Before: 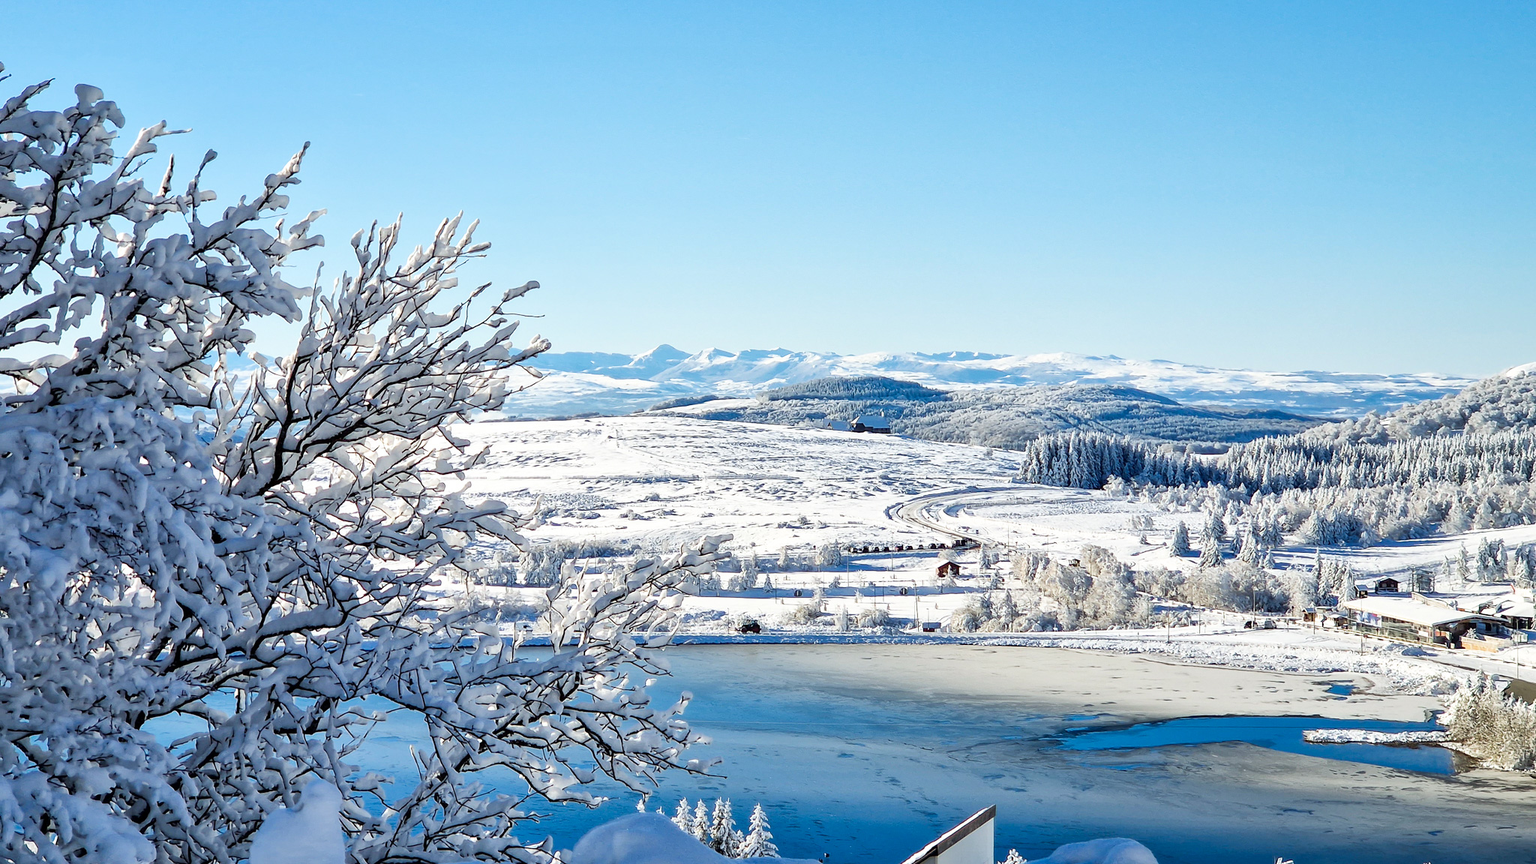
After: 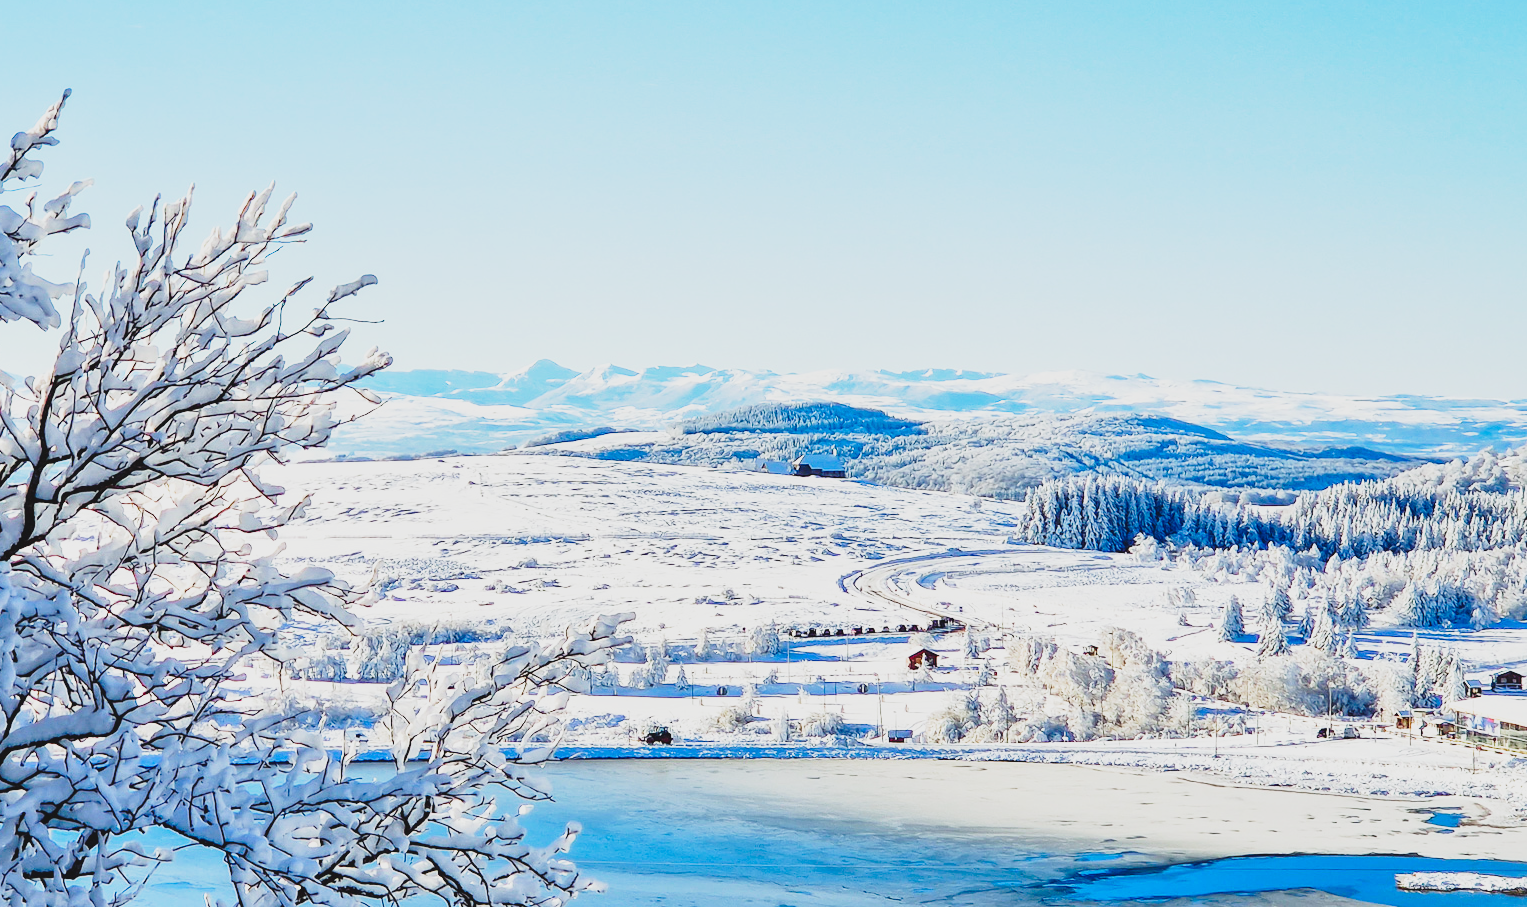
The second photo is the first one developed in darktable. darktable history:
base curve: curves: ch0 [(0, 0) (0.028, 0.03) (0.121, 0.232) (0.46, 0.748) (0.859, 0.968) (1, 1)], preserve colors none
local contrast: highlights 103%, shadows 102%, detail 120%, midtone range 0.2
crop: left 16.733%, top 8.7%, right 8.697%, bottom 12.532%
contrast brightness saturation: contrast -0.173, saturation 0.185
